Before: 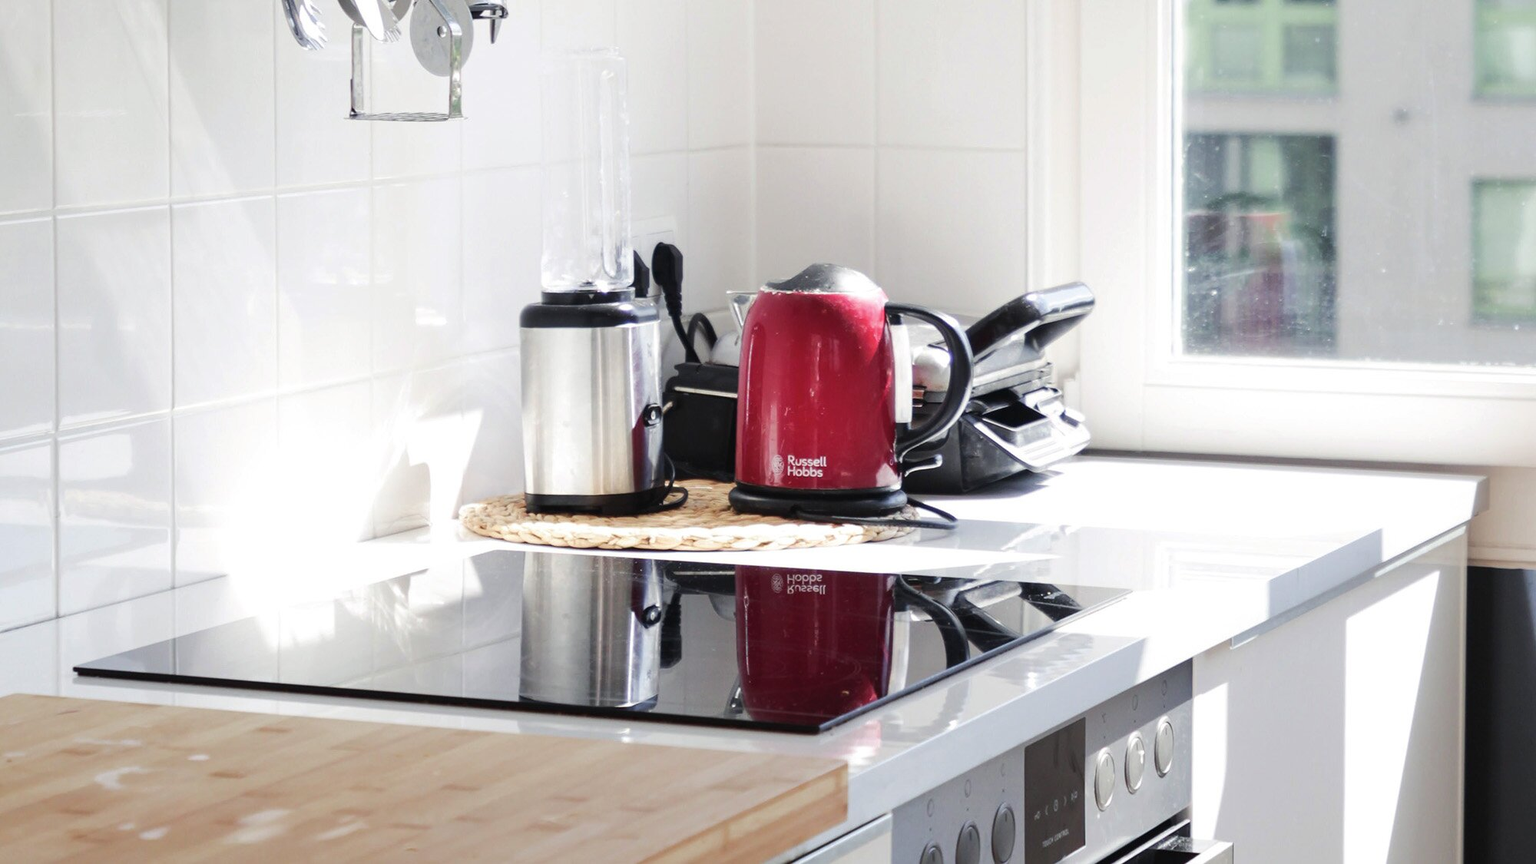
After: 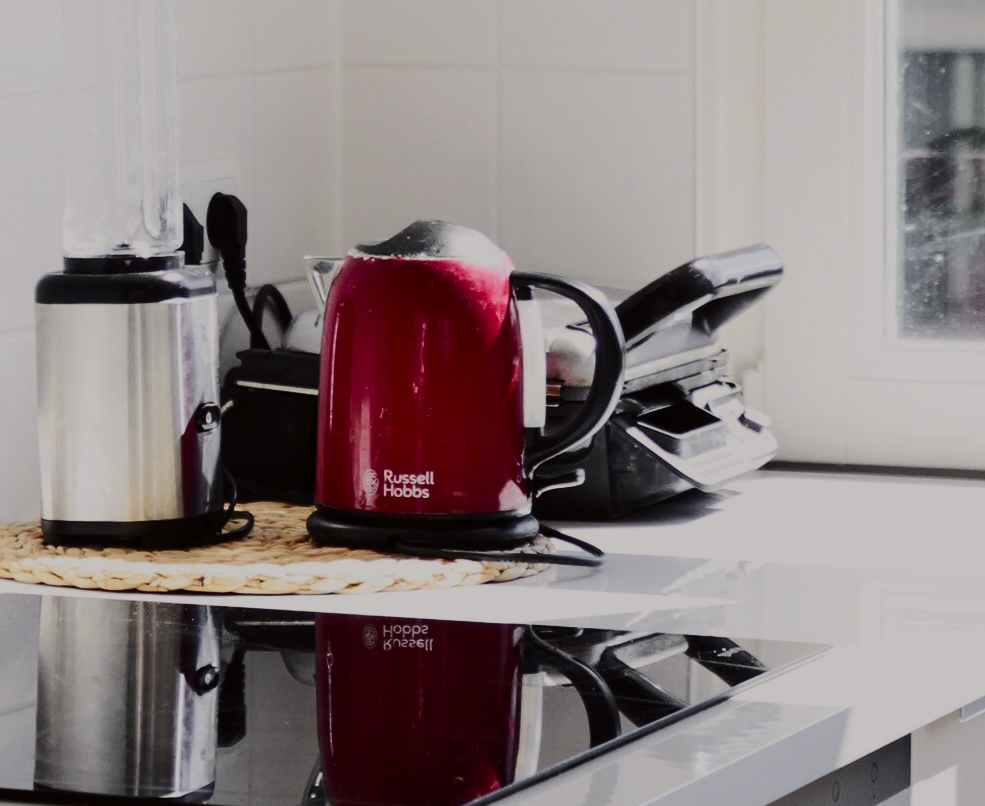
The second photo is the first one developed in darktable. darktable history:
crop: left 32.123%, top 10.964%, right 18.604%, bottom 17.36%
base curve: curves: ch0 [(0, 0) (0.028, 0.03) (0.121, 0.232) (0.46, 0.748) (0.859, 0.968) (1, 1)], preserve colors average RGB
exposure: exposure -2.088 EV, compensate highlight preservation false
tone curve: curves: ch0 [(0, 0) (0.239, 0.248) (0.508, 0.606) (0.826, 0.855) (1, 0.945)]; ch1 [(0, 0) (0.401, 0.42) (0.442, 0.47) (0.492, 0.498) (0.511, 0.516) (0.555, 0.586) (0.681, 0.739) (1, 1)]; ch2 [(0, 0) (0.411, 0.433) (0.5, 0.504) (0.545, 0.574) (1, 1)], color space Lab, independent channels, preserve colors none
